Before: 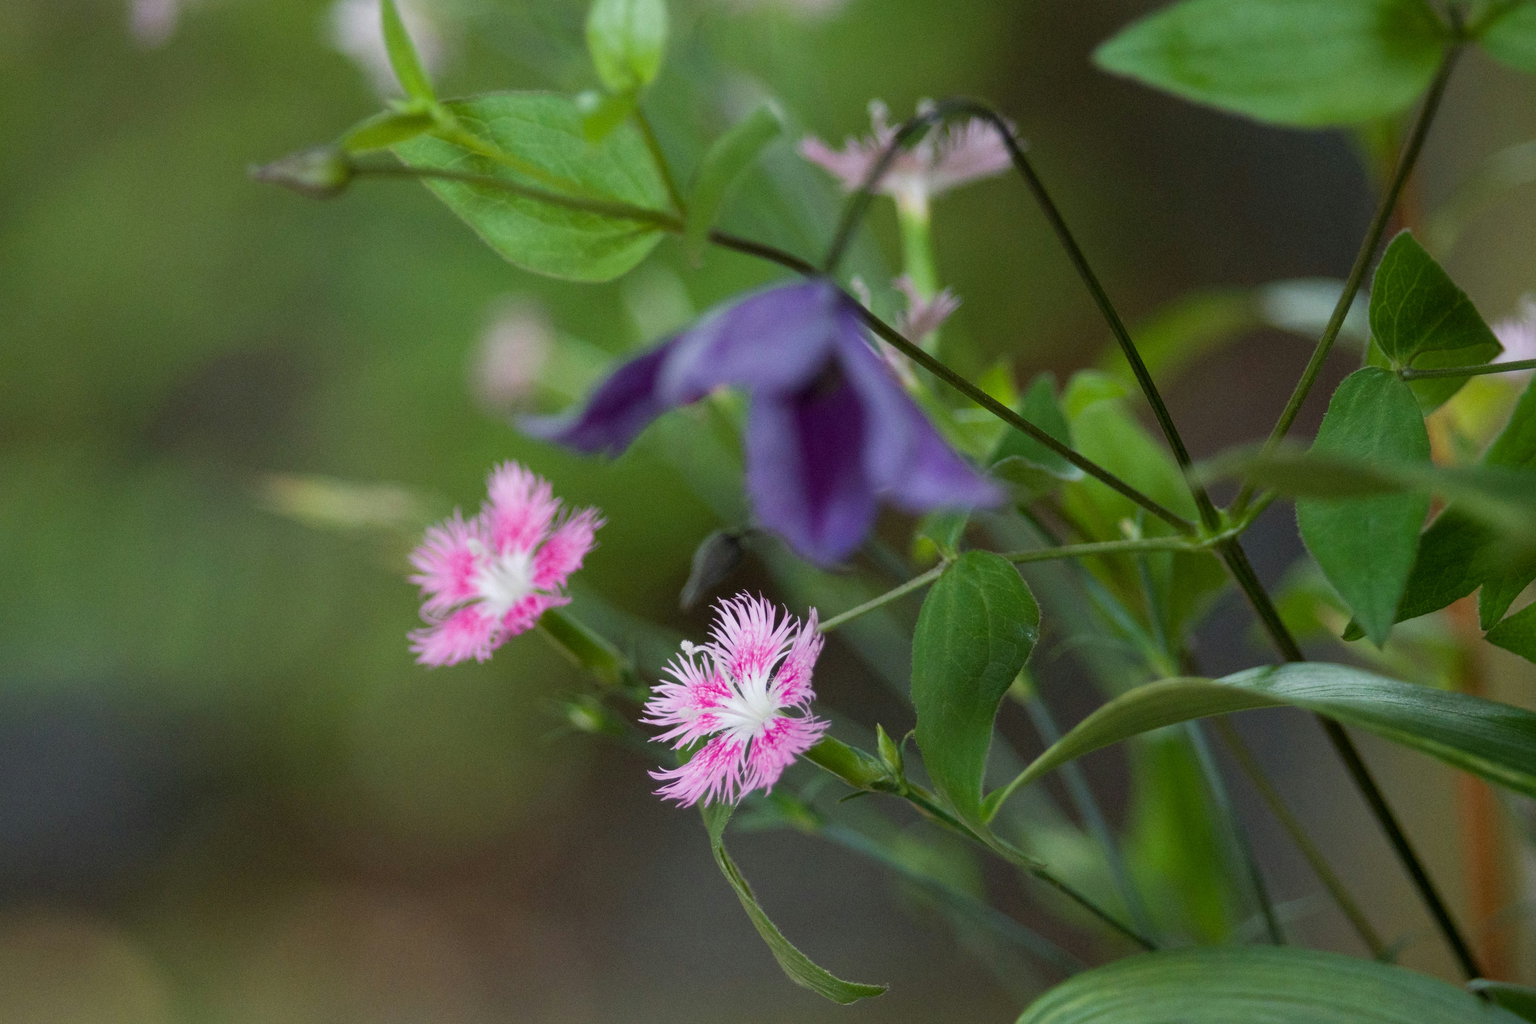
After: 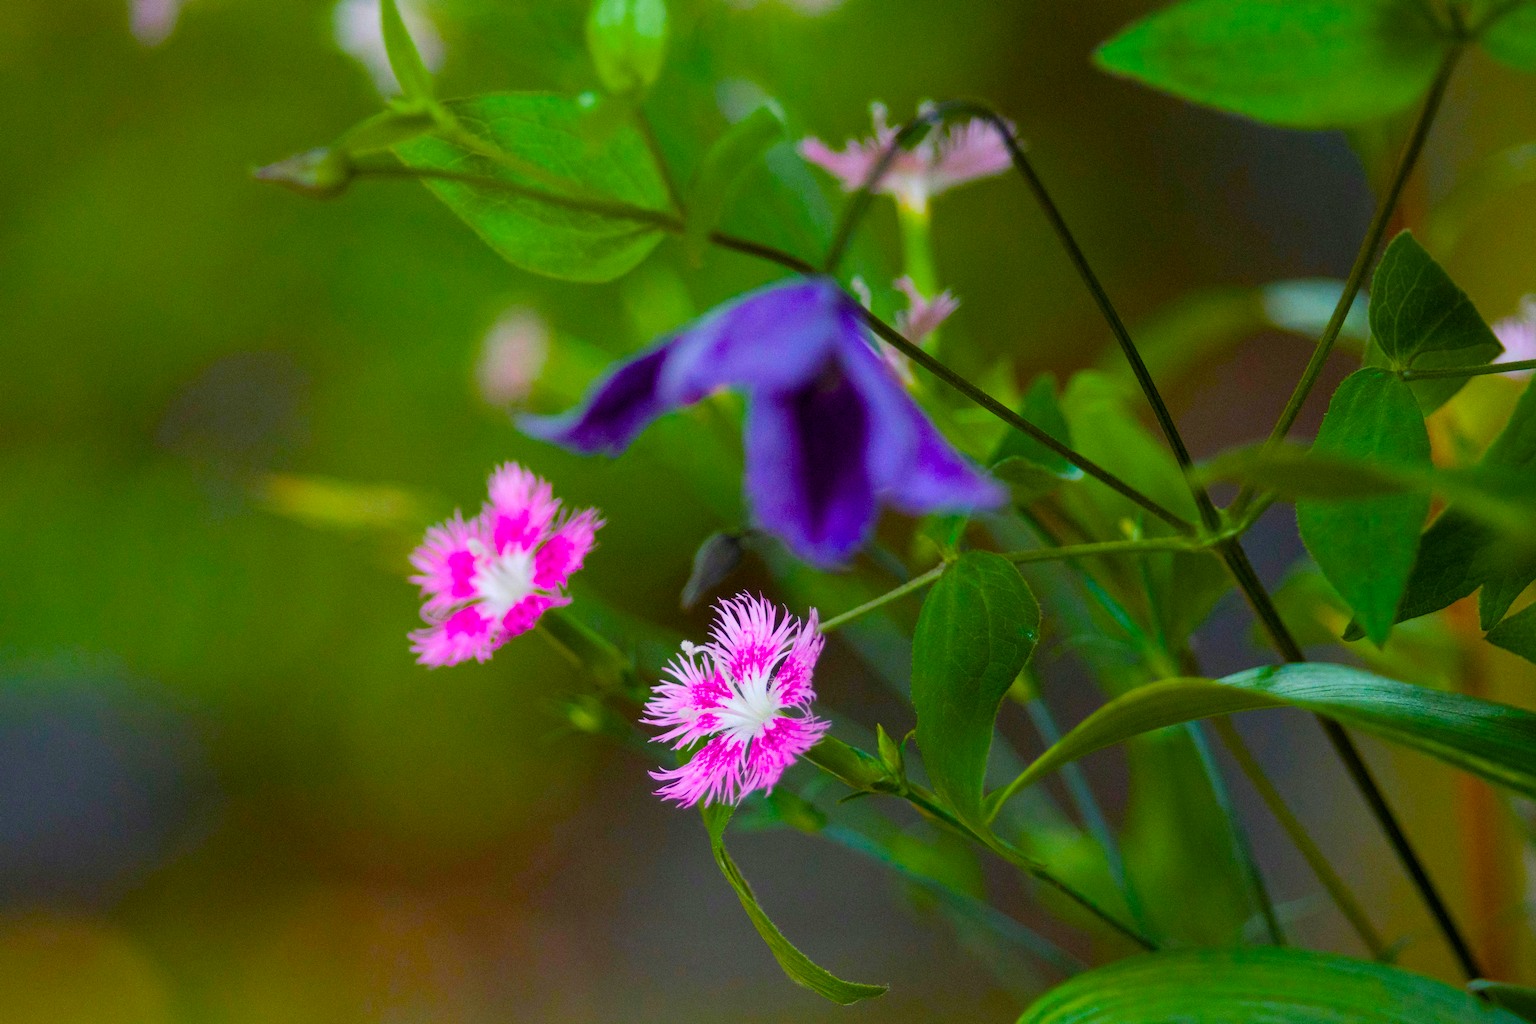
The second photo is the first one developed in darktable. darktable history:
color balance rgb: shadows lift › chroma 2.945%, shadows lift › hue 279.04°, linear chroma grading › global chroma 9.941%, perceptual saturation grading › global saturation 99.394%, global vibrance 25.042%
